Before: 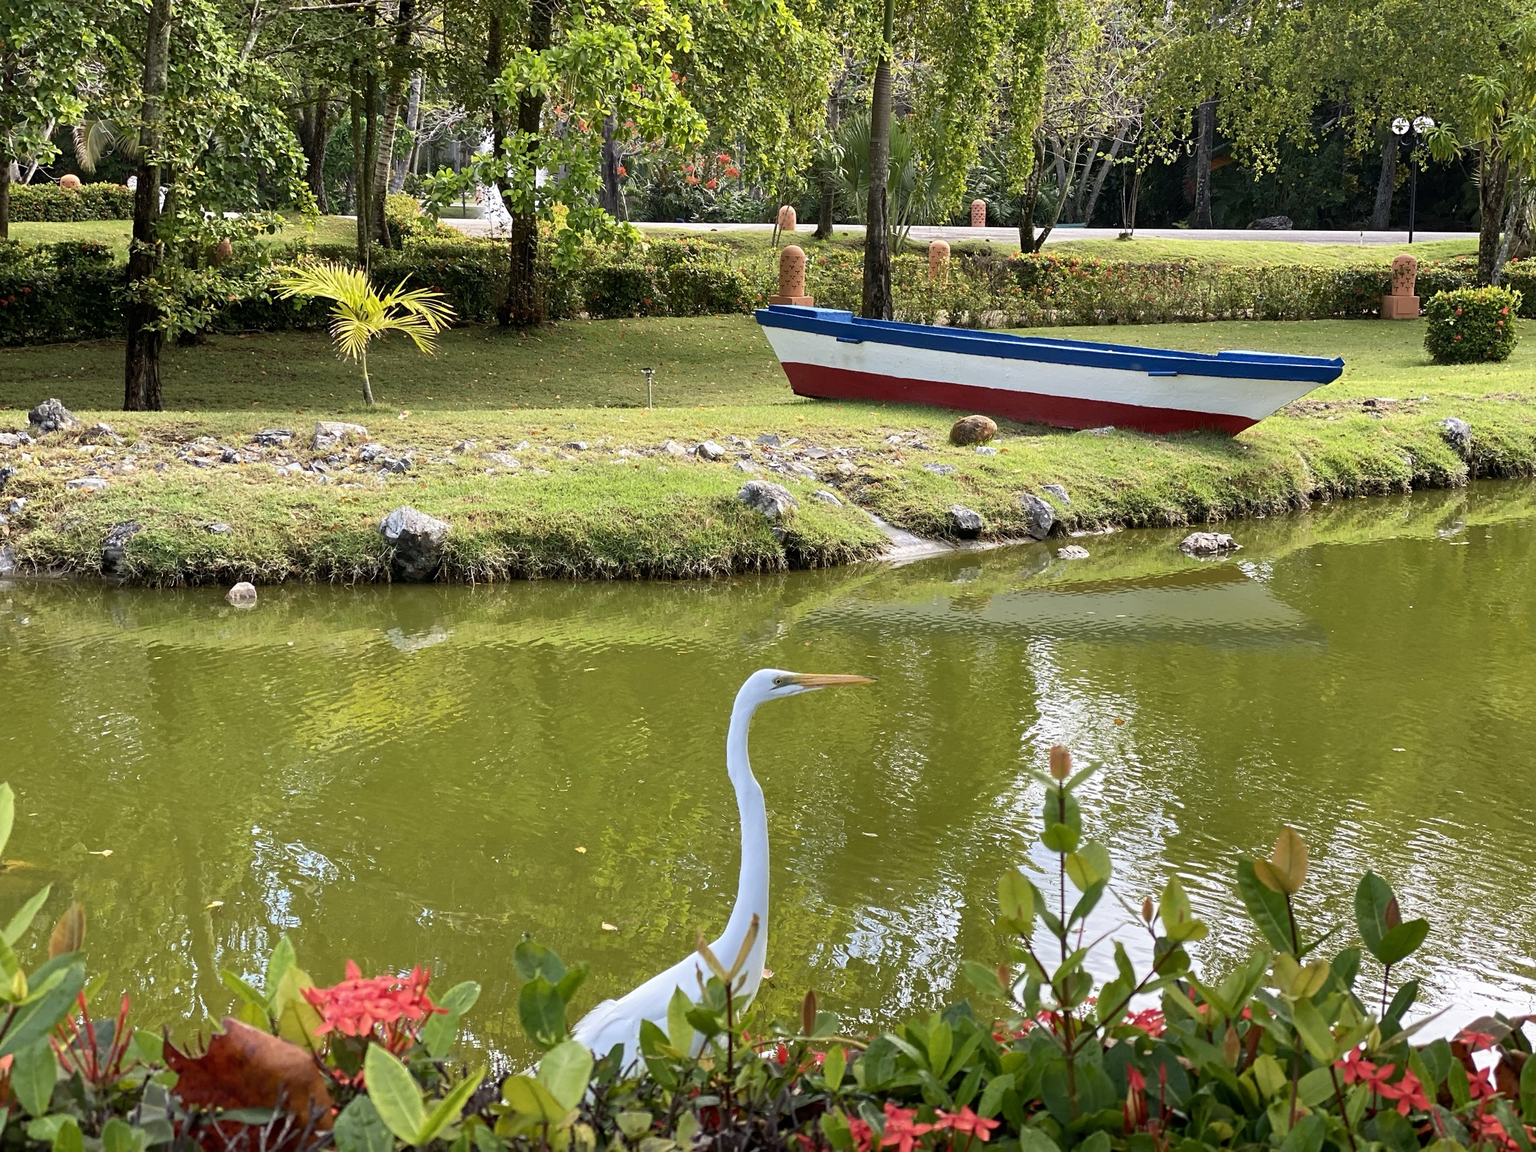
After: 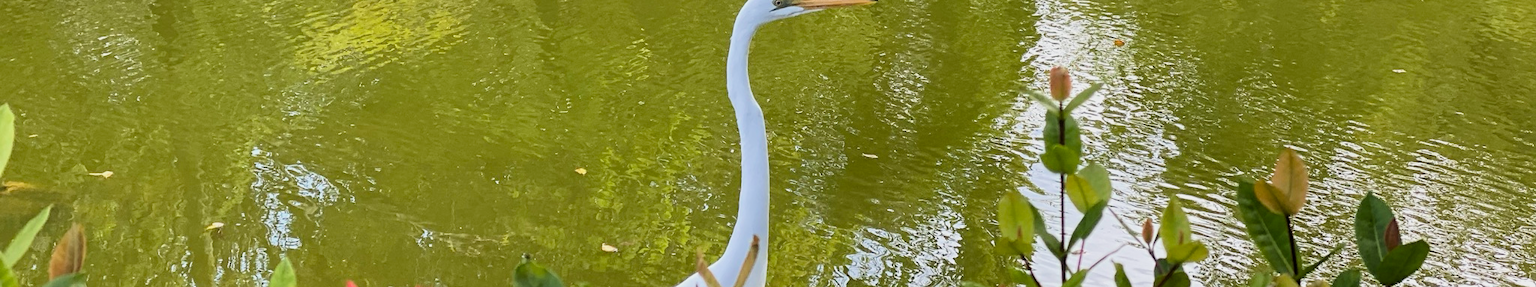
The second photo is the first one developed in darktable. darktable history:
crop and rotate: top 58.95%, bottom 16.067%
filmic rgb: middle gray luminance 12.63%, black relative exposure -10.1 EV, white relative exposure 3.47 EV, target black luminance 0%, hardness 5.77, latitude 44.73%, contrast 1.225, highlights saturation mix 4.27%, shadows ↔ highlights balance 27.18%
